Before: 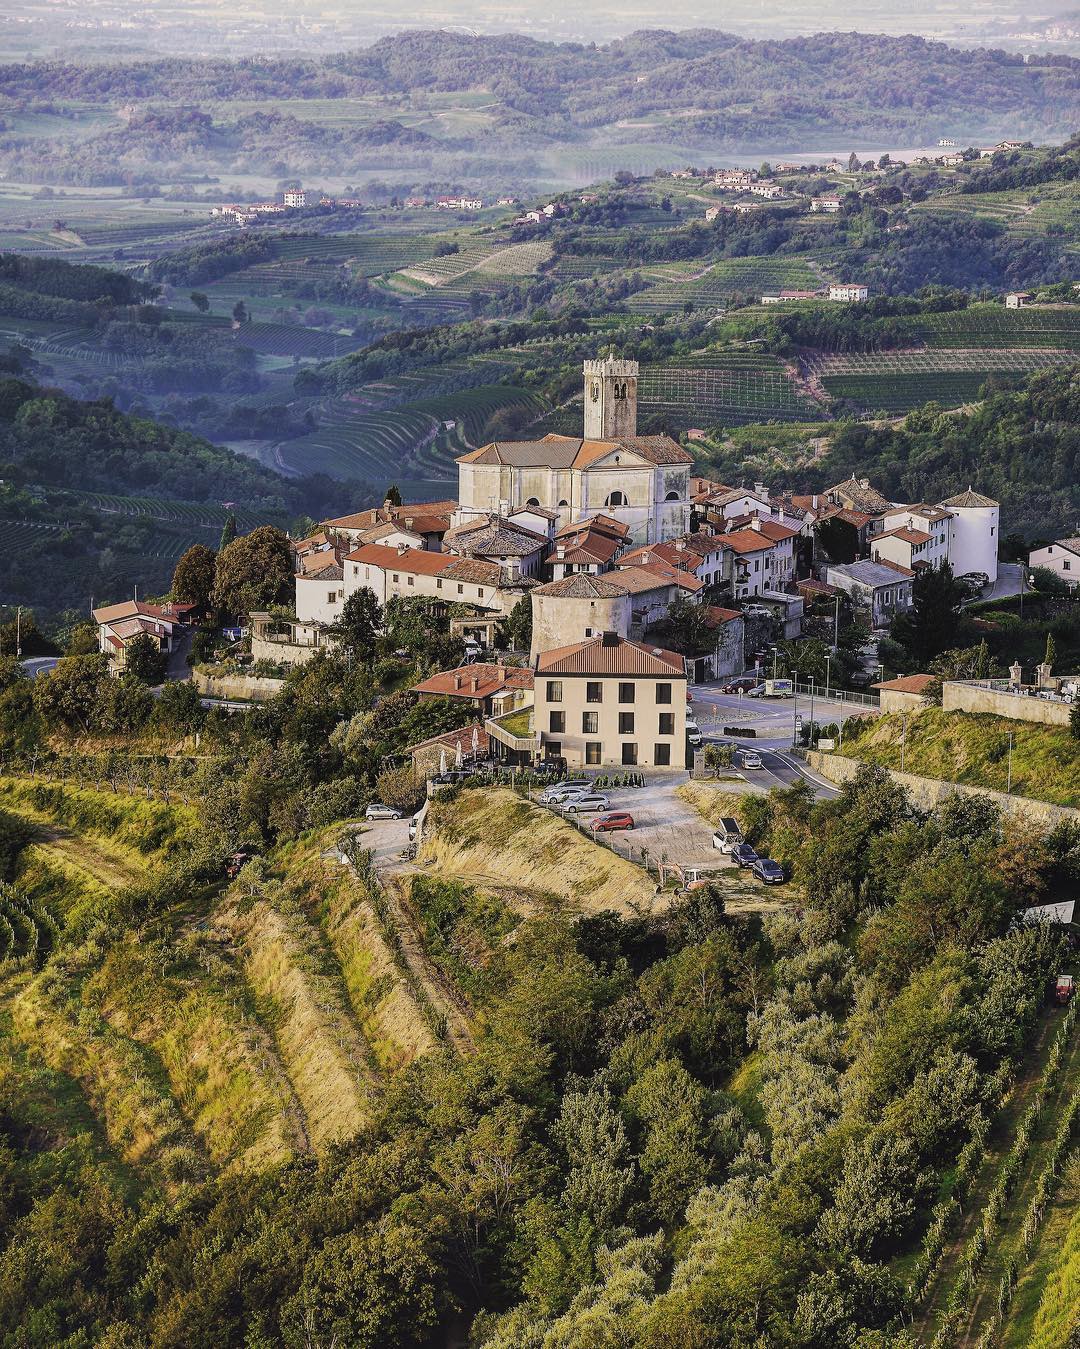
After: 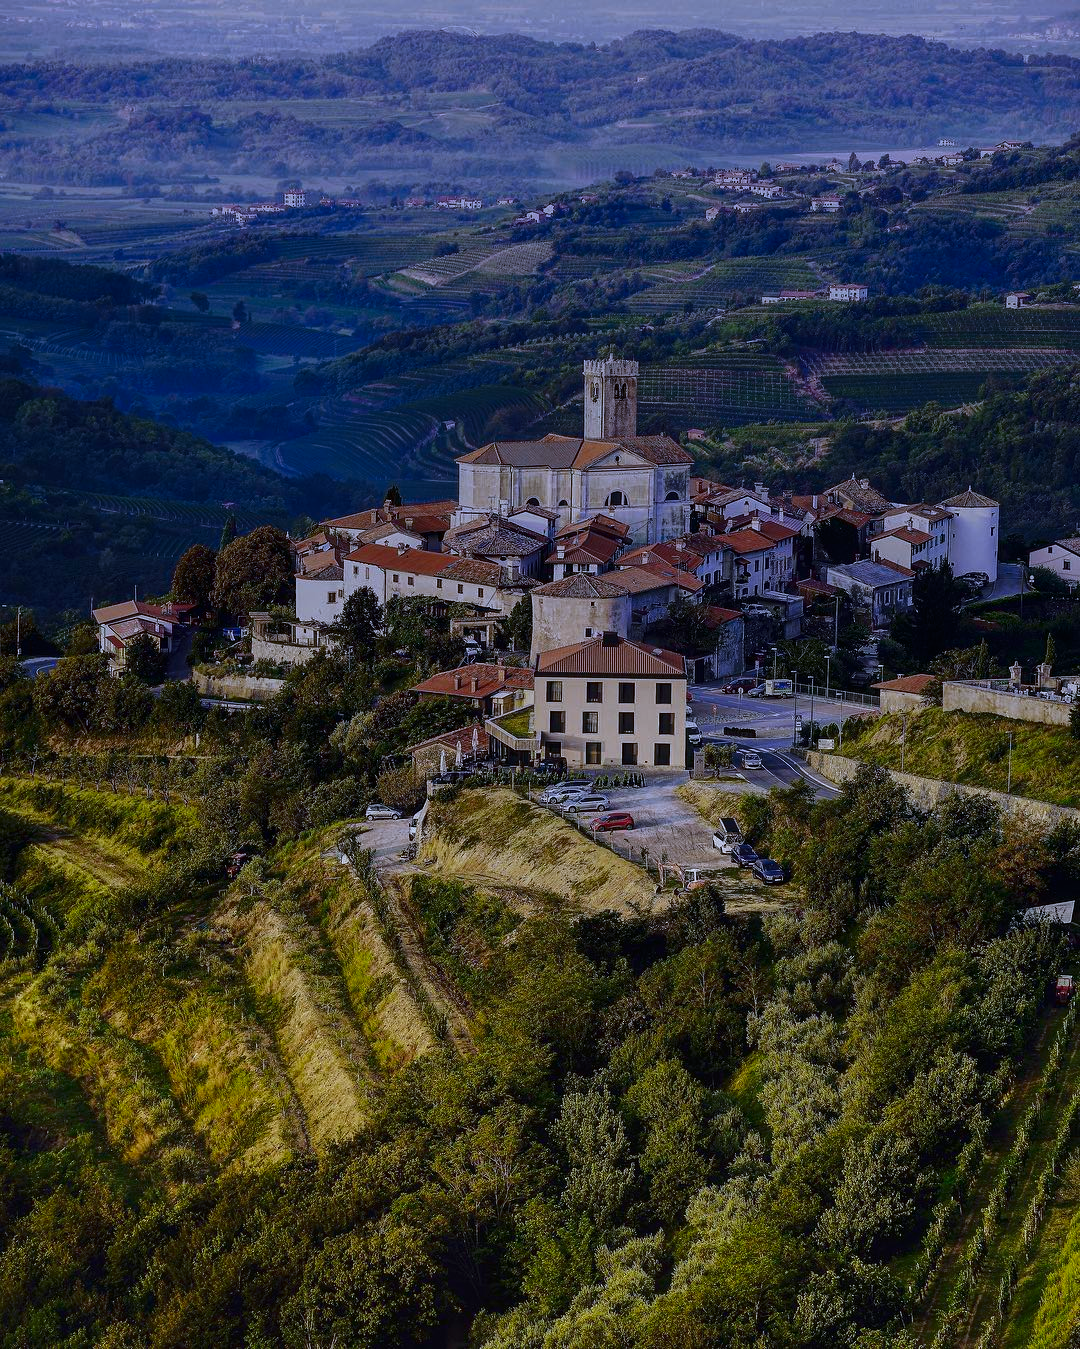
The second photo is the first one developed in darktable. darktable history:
white balance: red 0.954, blue 1.079
contrast brightness saturation: brightness -0.25, saturation 0.2
graduated density: hue 238.83°, saturation 50%
